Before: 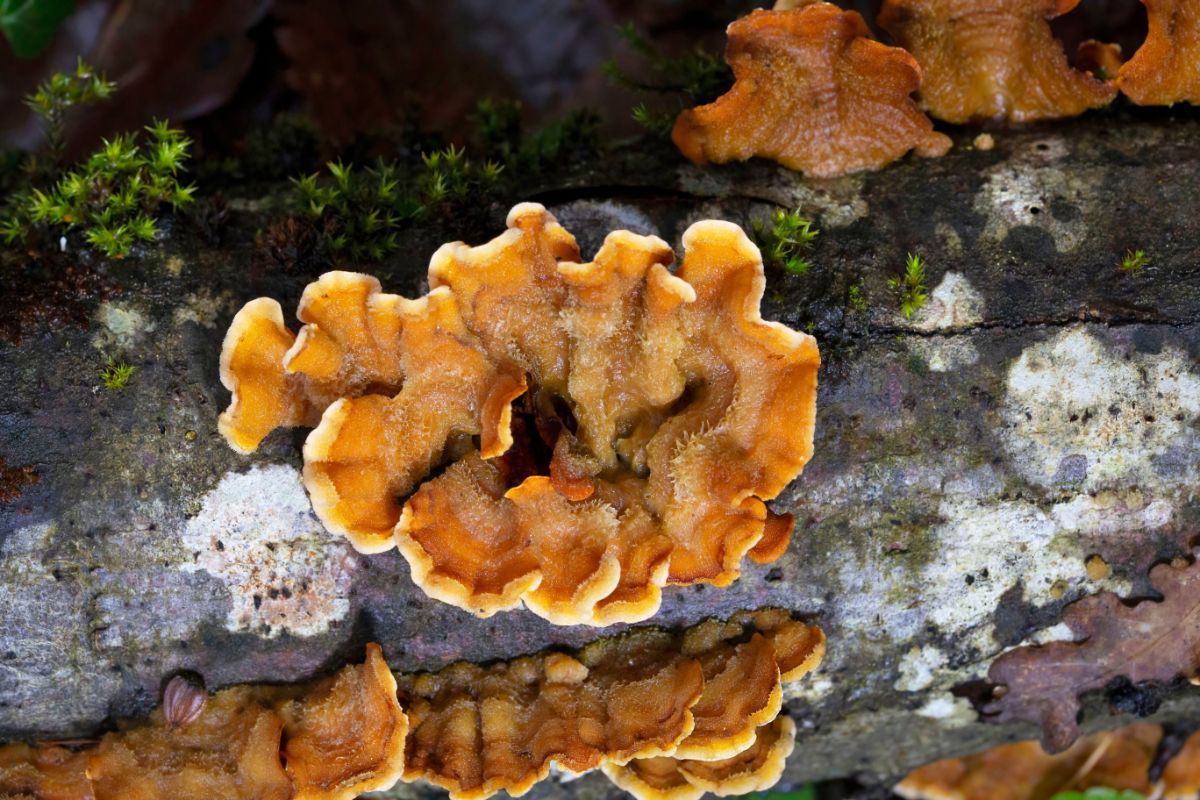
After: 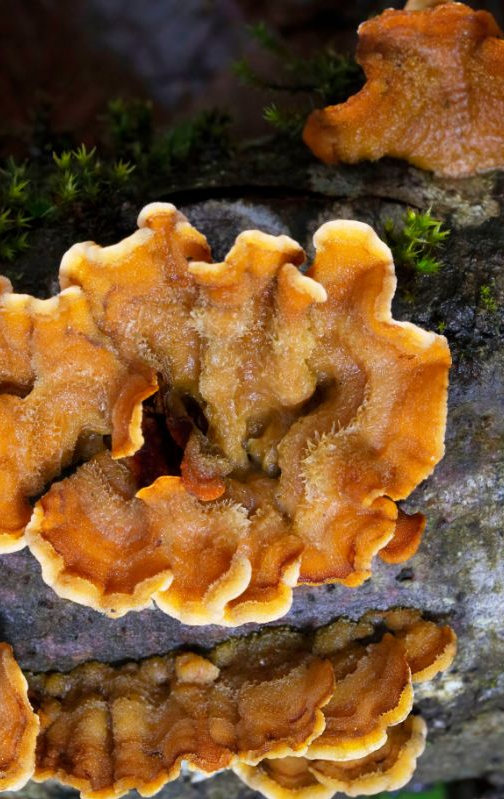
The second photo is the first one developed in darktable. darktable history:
crop: left 30.799%, right 27.183%
